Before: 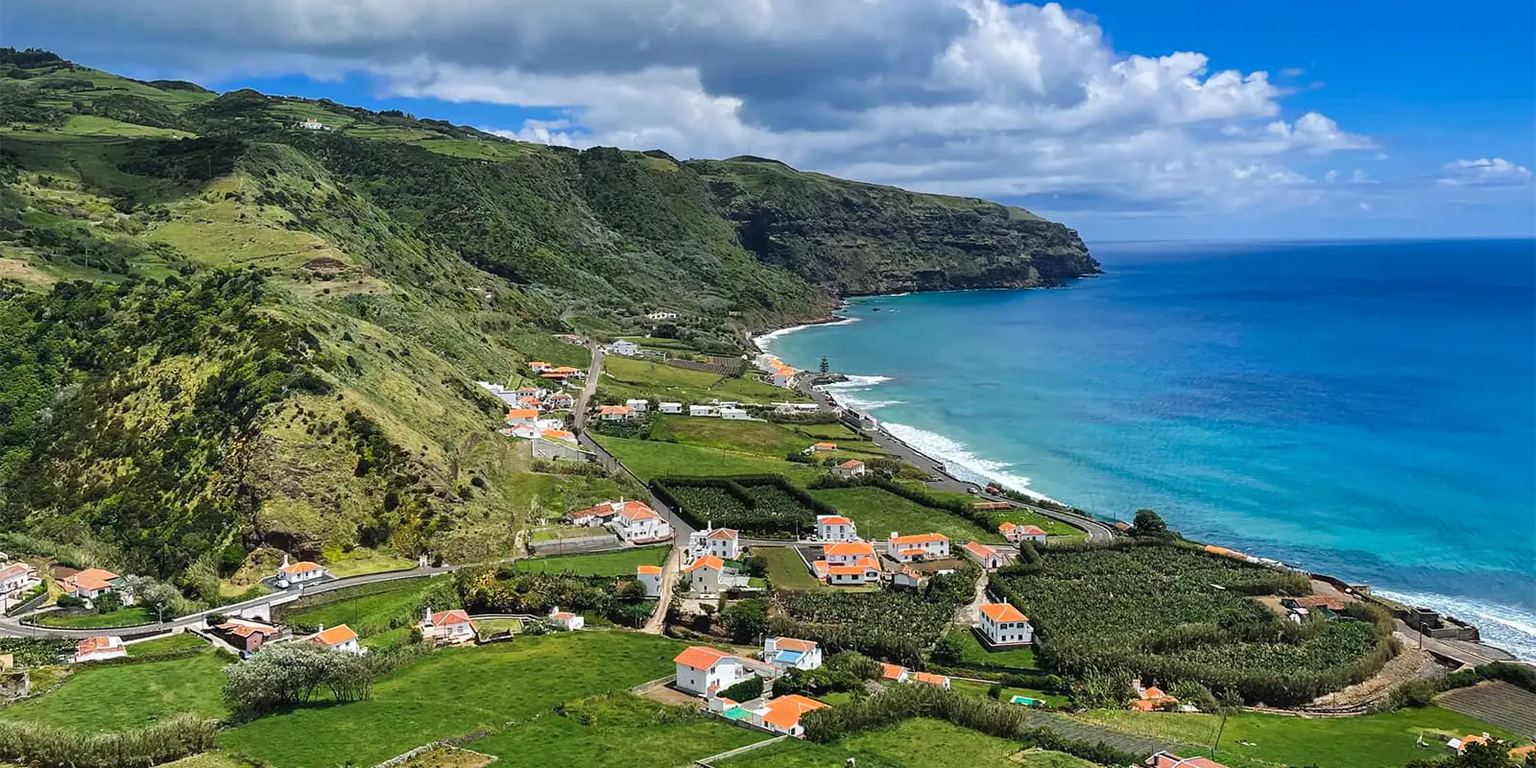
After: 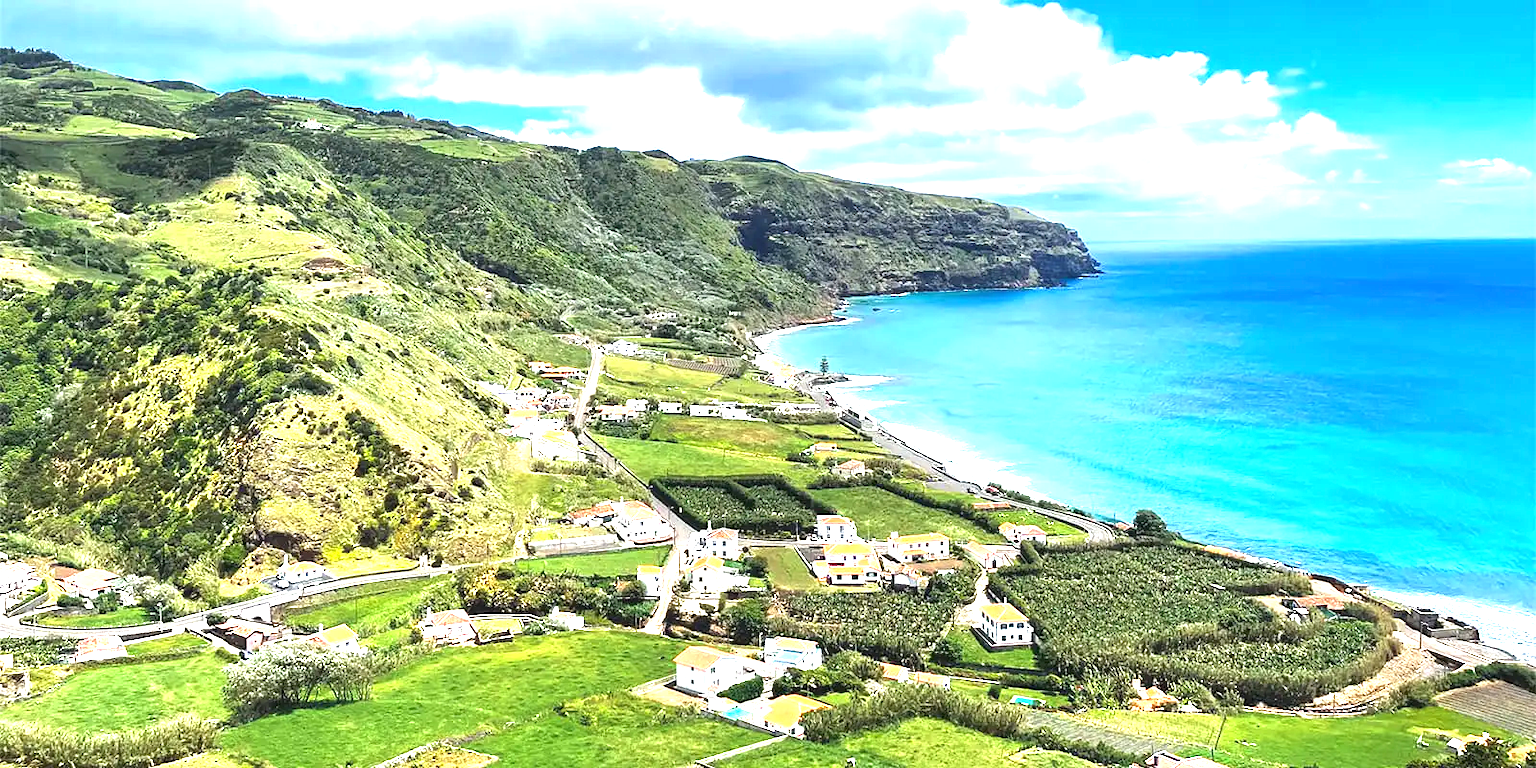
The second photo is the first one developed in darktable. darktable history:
exposure: black level correction 0, exposure 1.871 EV, compensate highlight preservation false
